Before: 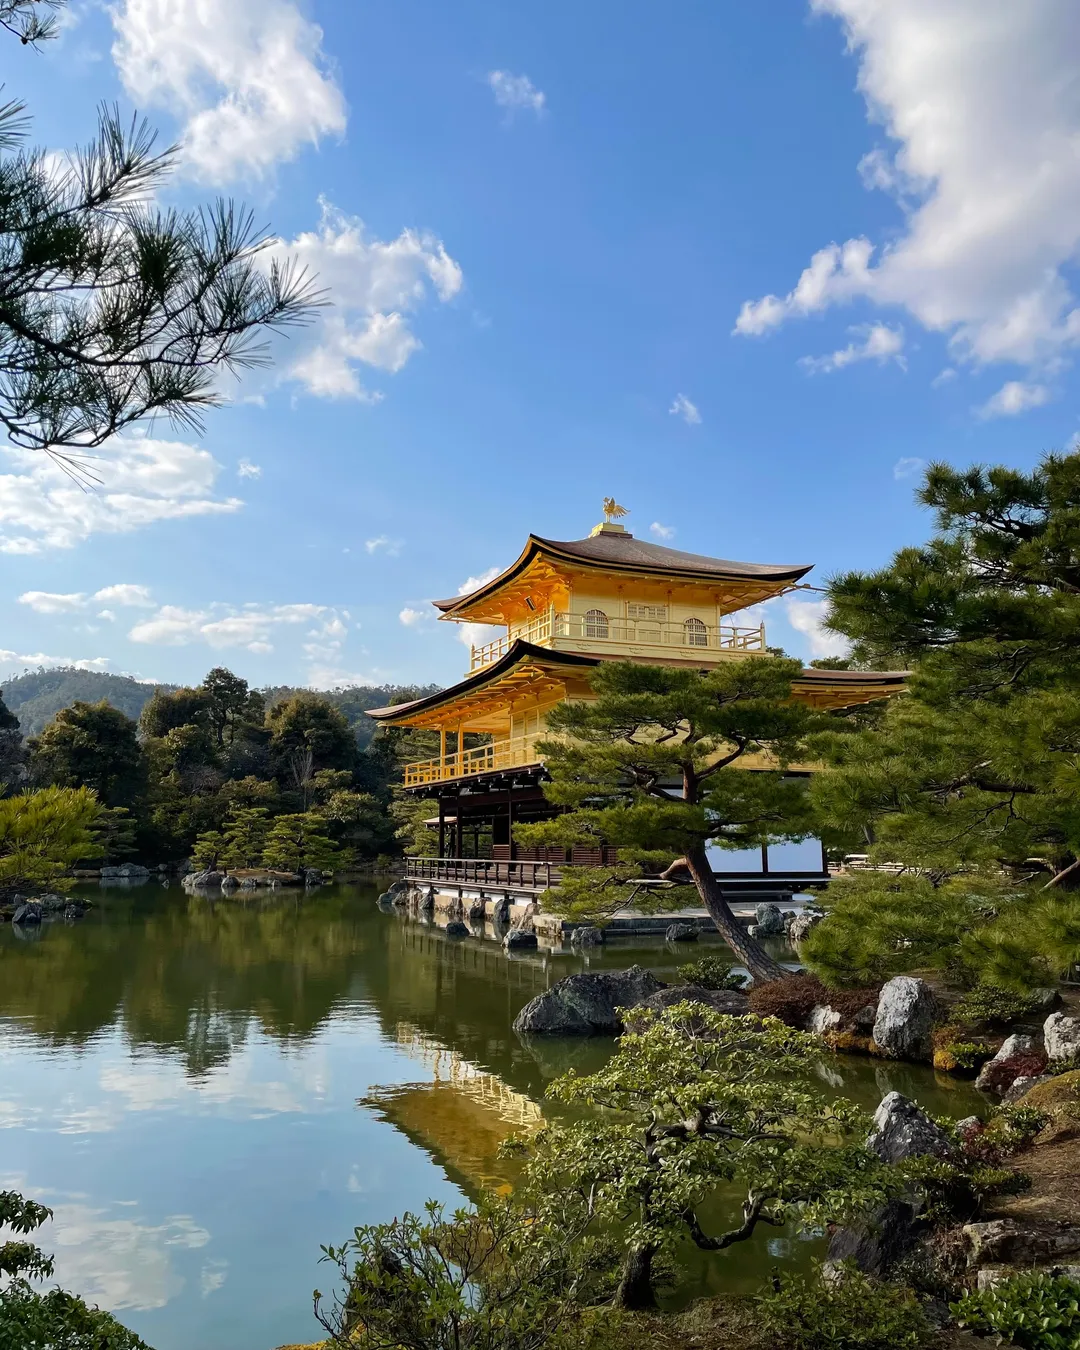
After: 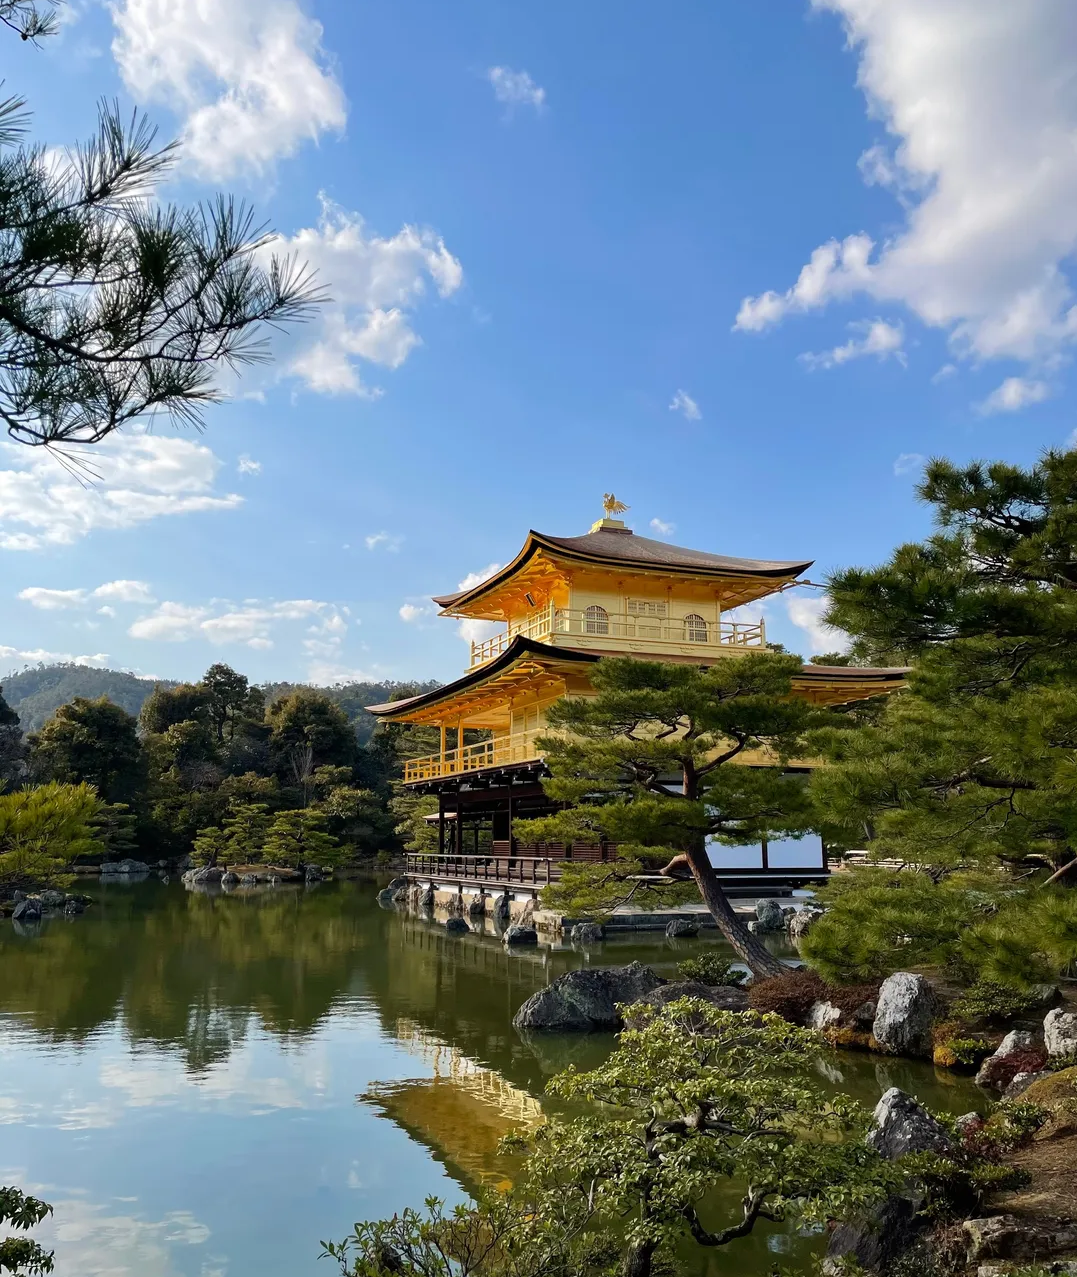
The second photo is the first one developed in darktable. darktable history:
crop: top 0.362%, right 0.26%, bottom 5.024%
